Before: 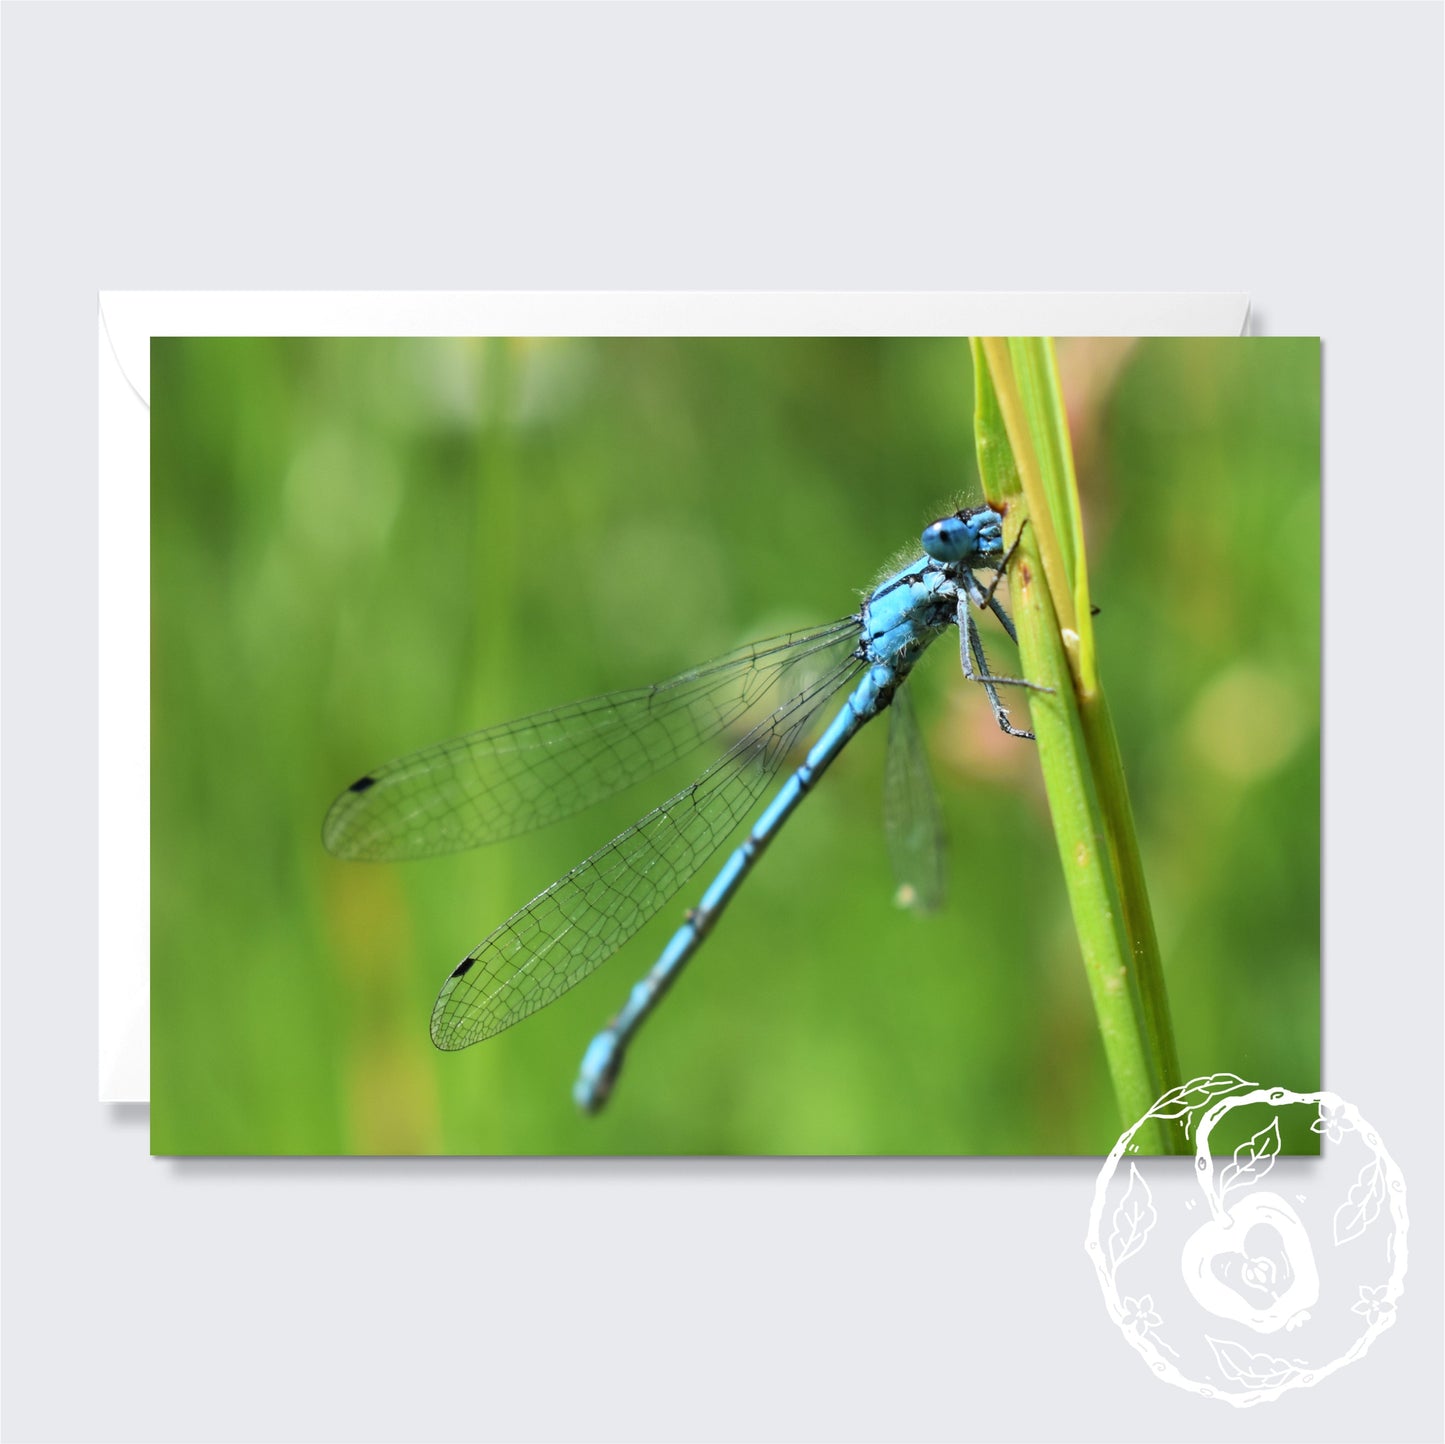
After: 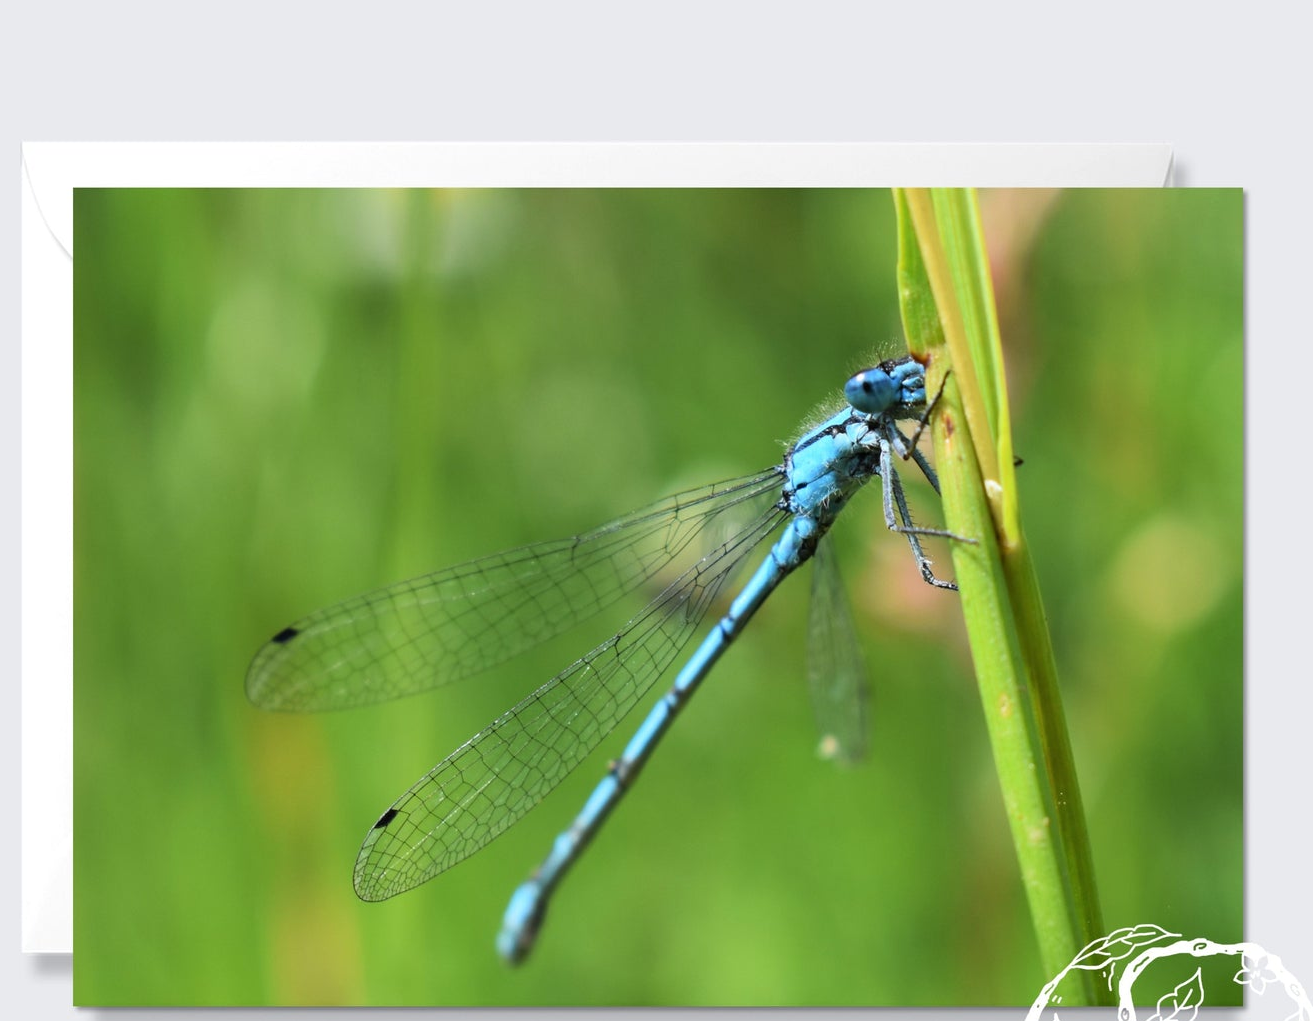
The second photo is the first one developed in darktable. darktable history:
crop: left 5.396%, top 10.327%, right 3.688%, bottom 18.909%
